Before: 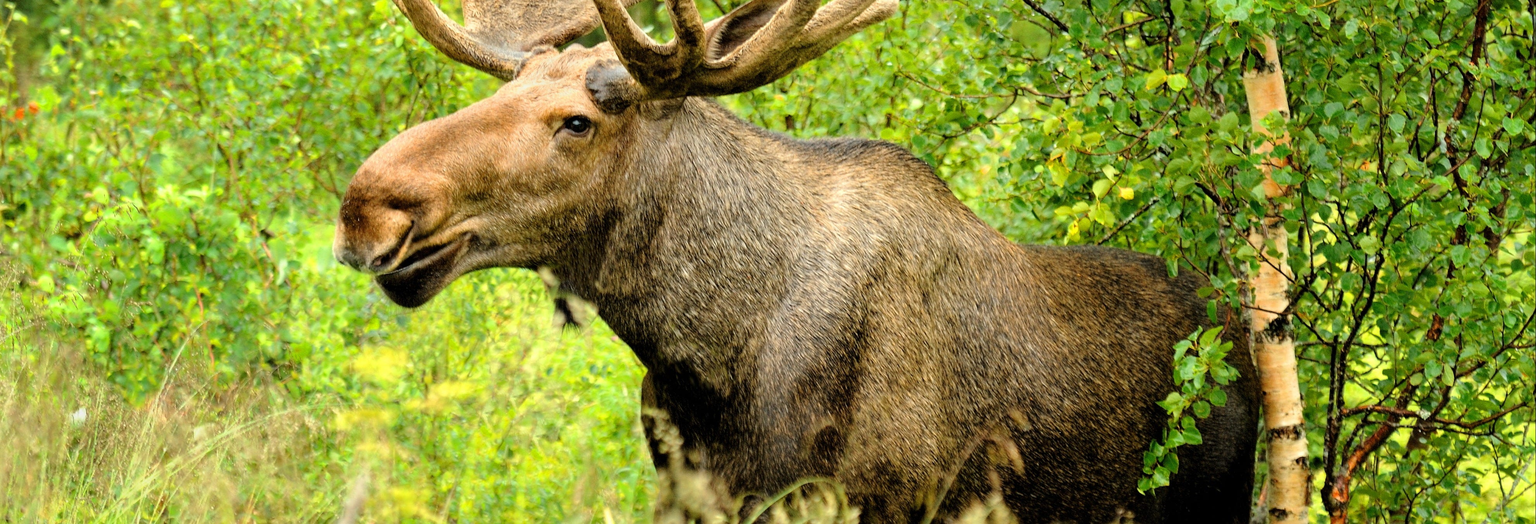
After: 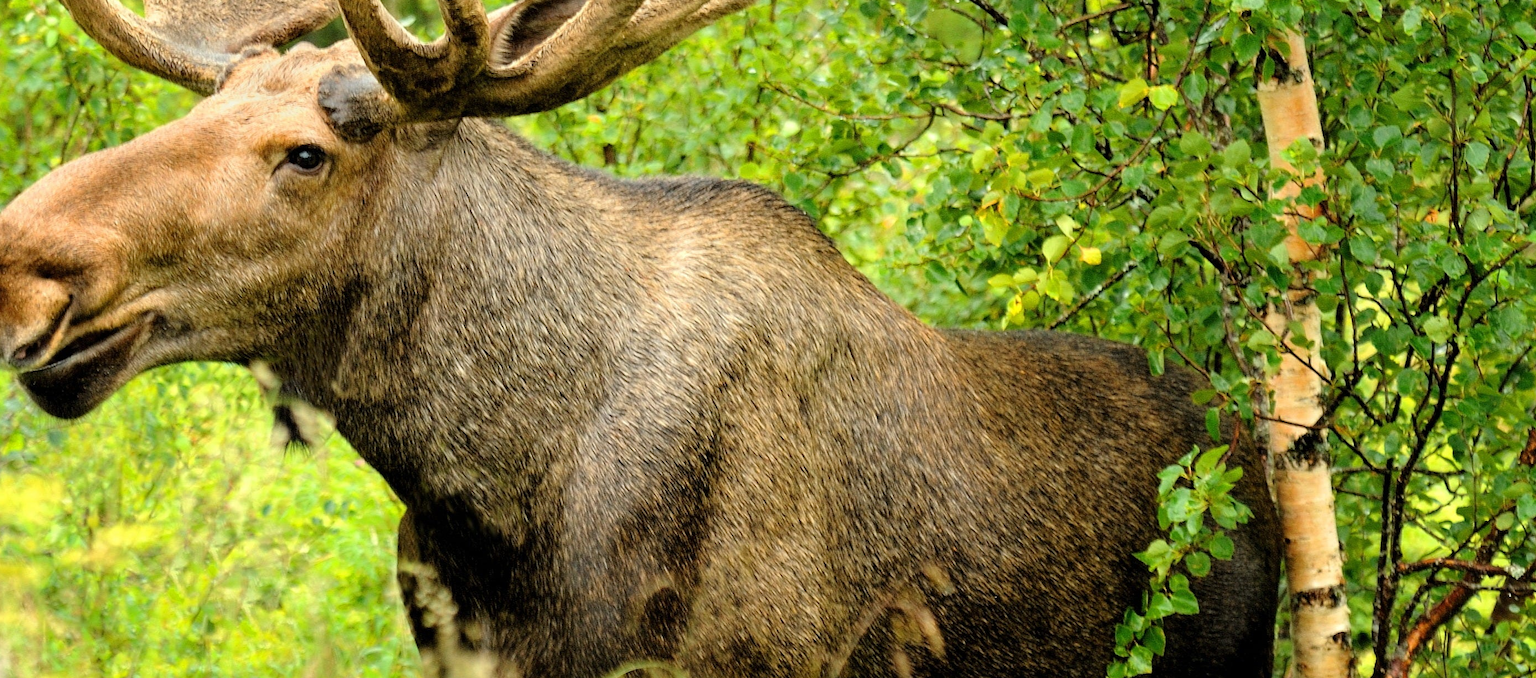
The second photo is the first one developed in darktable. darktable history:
crop and rotate: left 23.66%, top 2.783%, right 6.331%, bottom 6.488%
